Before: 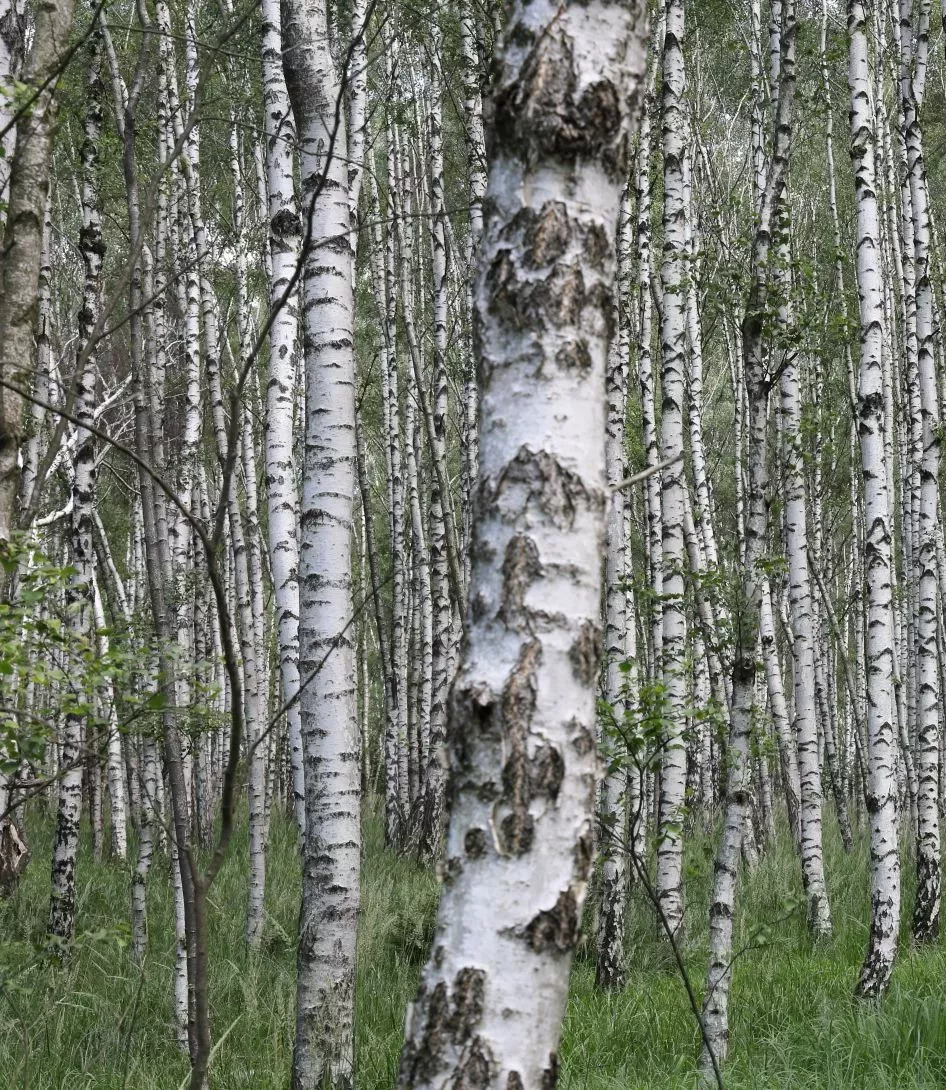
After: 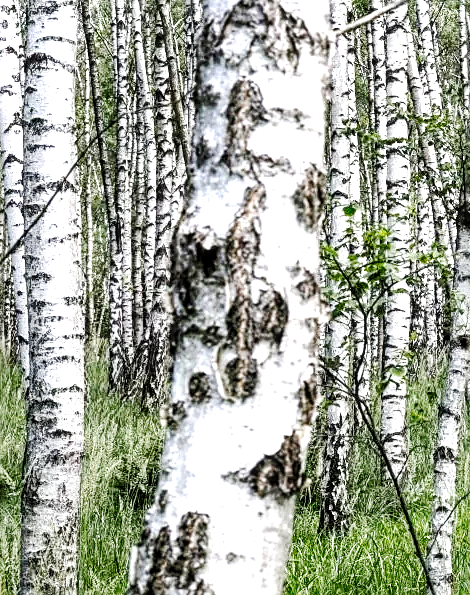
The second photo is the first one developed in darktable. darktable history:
crop: left 29.275%, top 41.908%, right 21.042%, bottom 3.502%
shadows and highlights: soften with gaussian
local contrast: detail 142%
tone equalizer: -8 EV -1.06 EV, -7 EV -0.977 EV, -6 EV -0.881 EV, -5 EV -0.556 EV, -3 EV 0.587 EV, -2 EV 0.884 EV, -1 EV 1.01 EV, +0 EV 1.06 EV
sharpen: on, module defaults
tone curve: curves: ch0 [(0, 0) (0.003, 0.002) (0.011, 0.009) (0.025, 0.019) (0.044, 0.031) (0.069, 0.04) (0.1, 0.059) (0.136, 0.092) (0.177, 0.134) (0.224, 0.192) (0.277, 0.262) (0.335, 0.348) (0.399, 0.446) (0.468, 0.554) (0.543, 0.646) (0.623, 0.731) (0.709, 0.807) (0.801, 0.867) (0.898, 0.931) (1, 1)], preserve colors none
